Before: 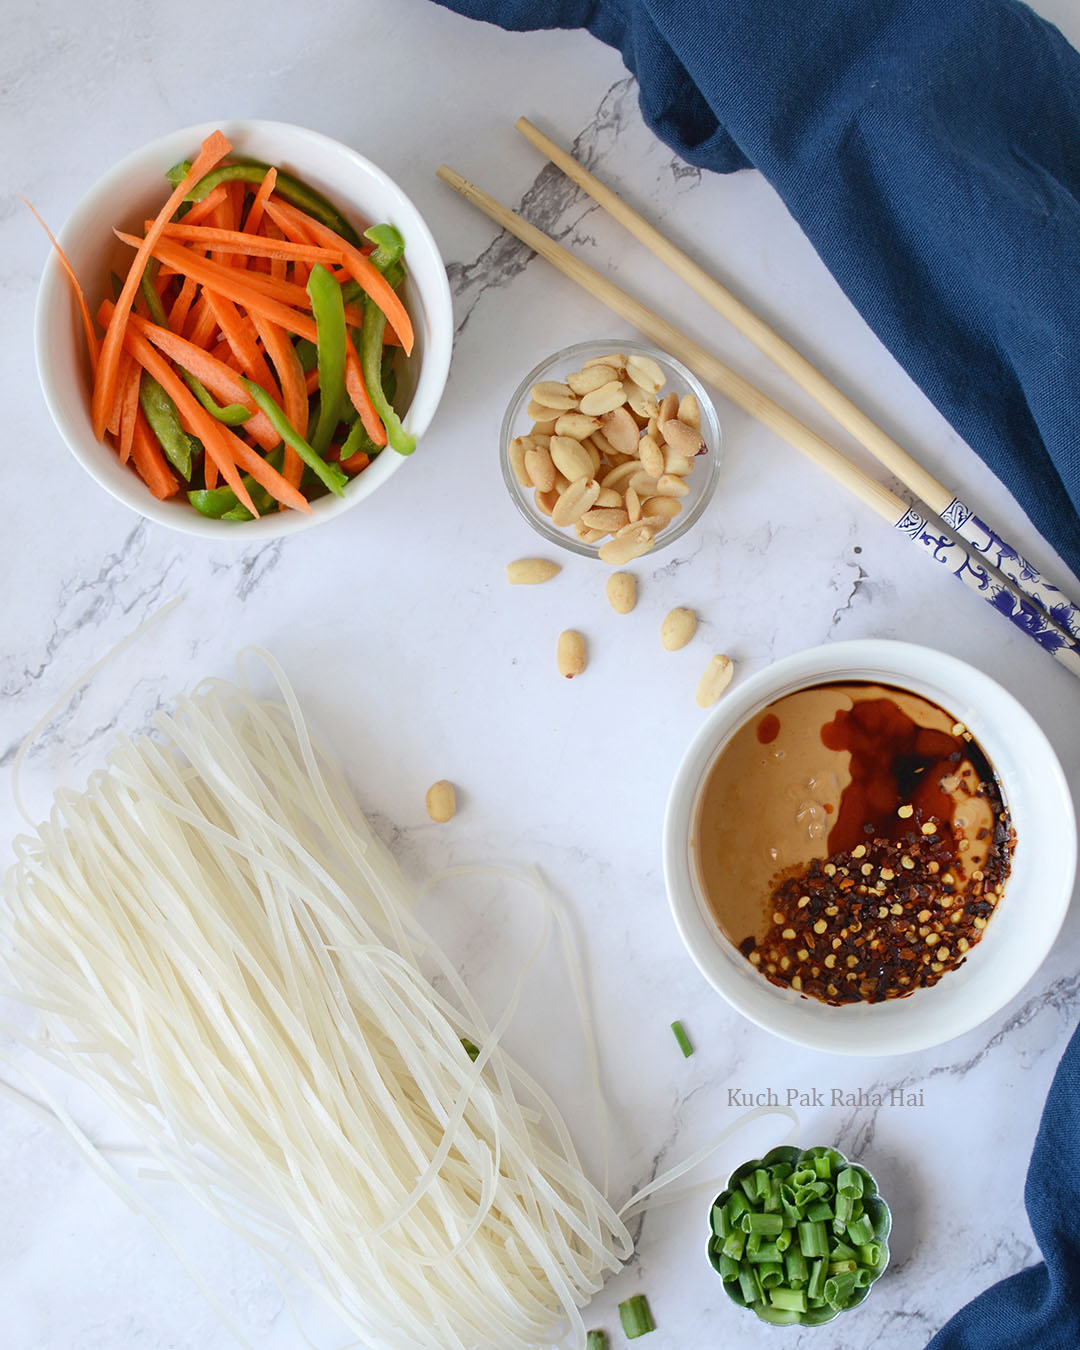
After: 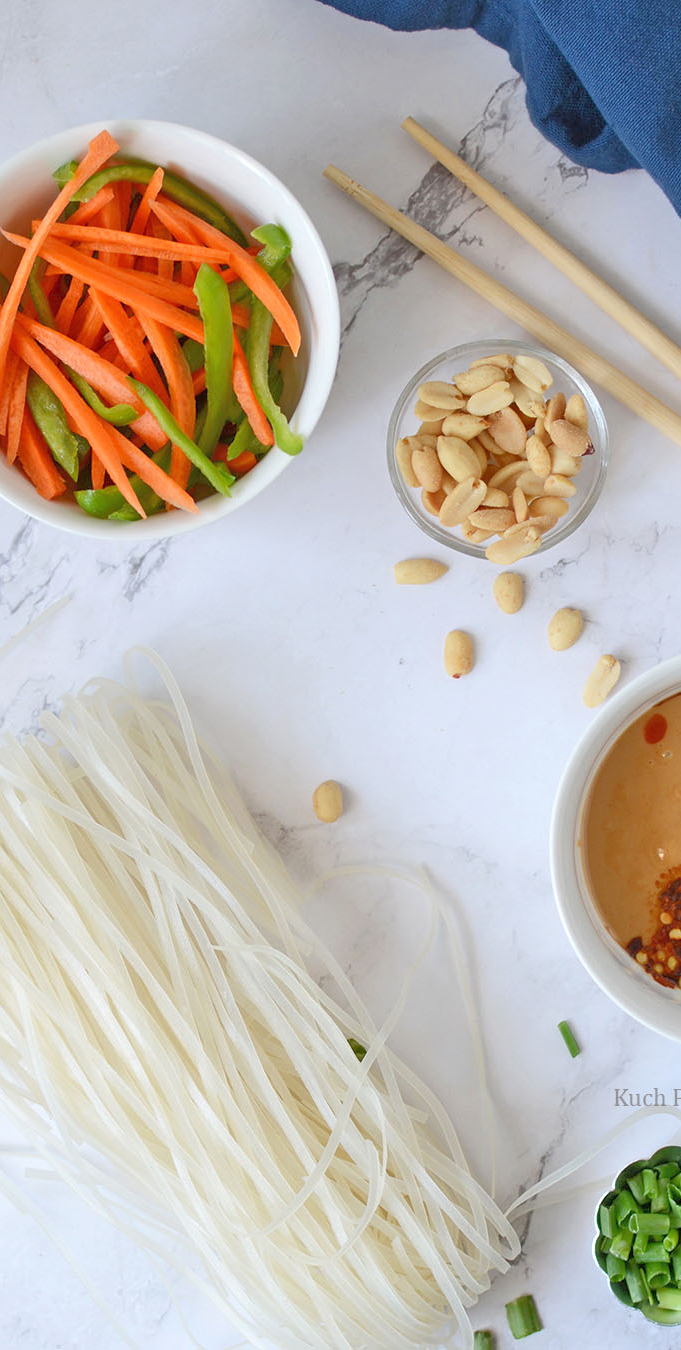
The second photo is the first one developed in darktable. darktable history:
tone equalizer: -7 EV 0.145 EV, -6 EV 0.634 EV, -5 EV 1.13 EV, -4 EV 1.36 EV, -3 EV 1.13 EV, -2 EV 0.6 EV, -1 EV 0.146 EV
crop: left 10.503%, right 26.386%
